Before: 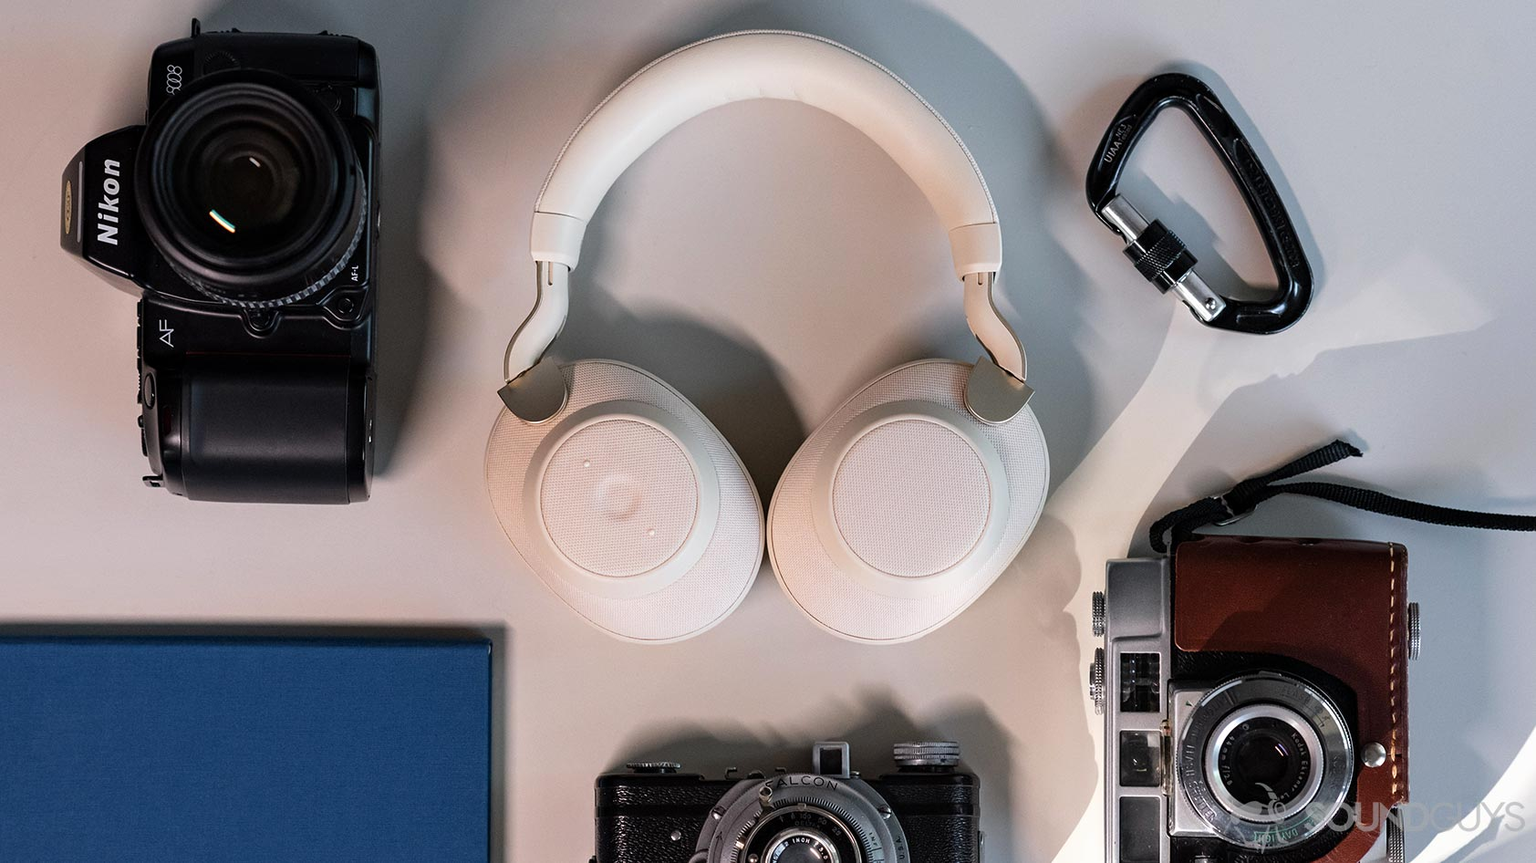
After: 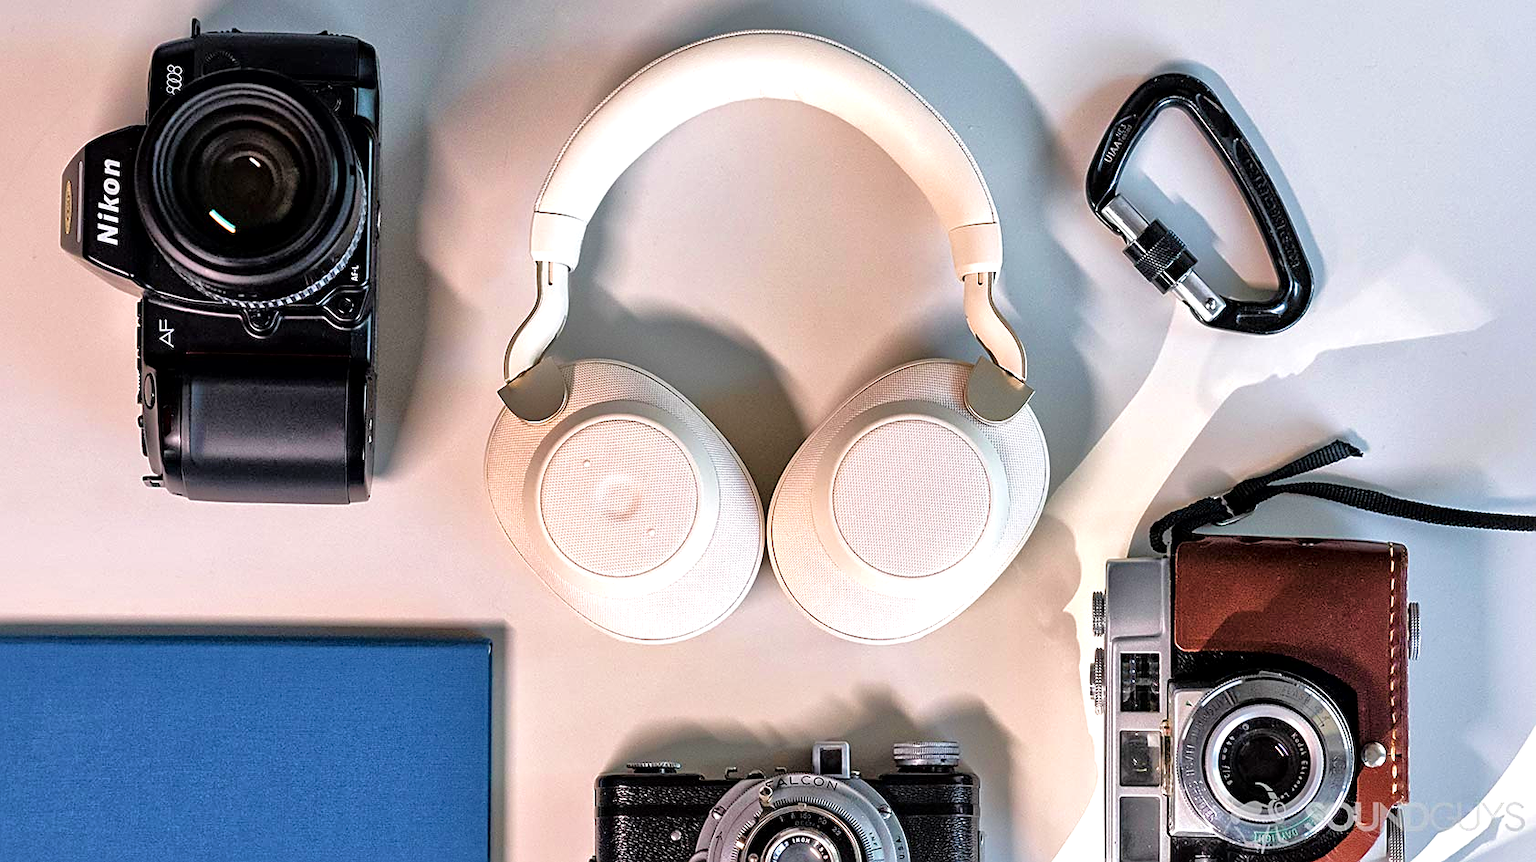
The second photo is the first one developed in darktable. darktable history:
local contrast: mode bilateral grid, contrast 21, coarseness 49, detail 149%, midtone range 0.2
tone equalizer: -7 EV 0.154 EV, -6 EV 0.564 EV, -5 EV 1.12 EV, -4 EV 1.33 EV, -3 EV 1.18 EV, -2 EV 0.6 EV, -1 EV 0.162 EV, mask exposure compensation -0.496 EV
velvia: on, module defaults
exposure: black level correction 0, exposure 0.498 EV, compensate exposure bias true, compensate highlight preservation false
sharpen: on, module defaults
